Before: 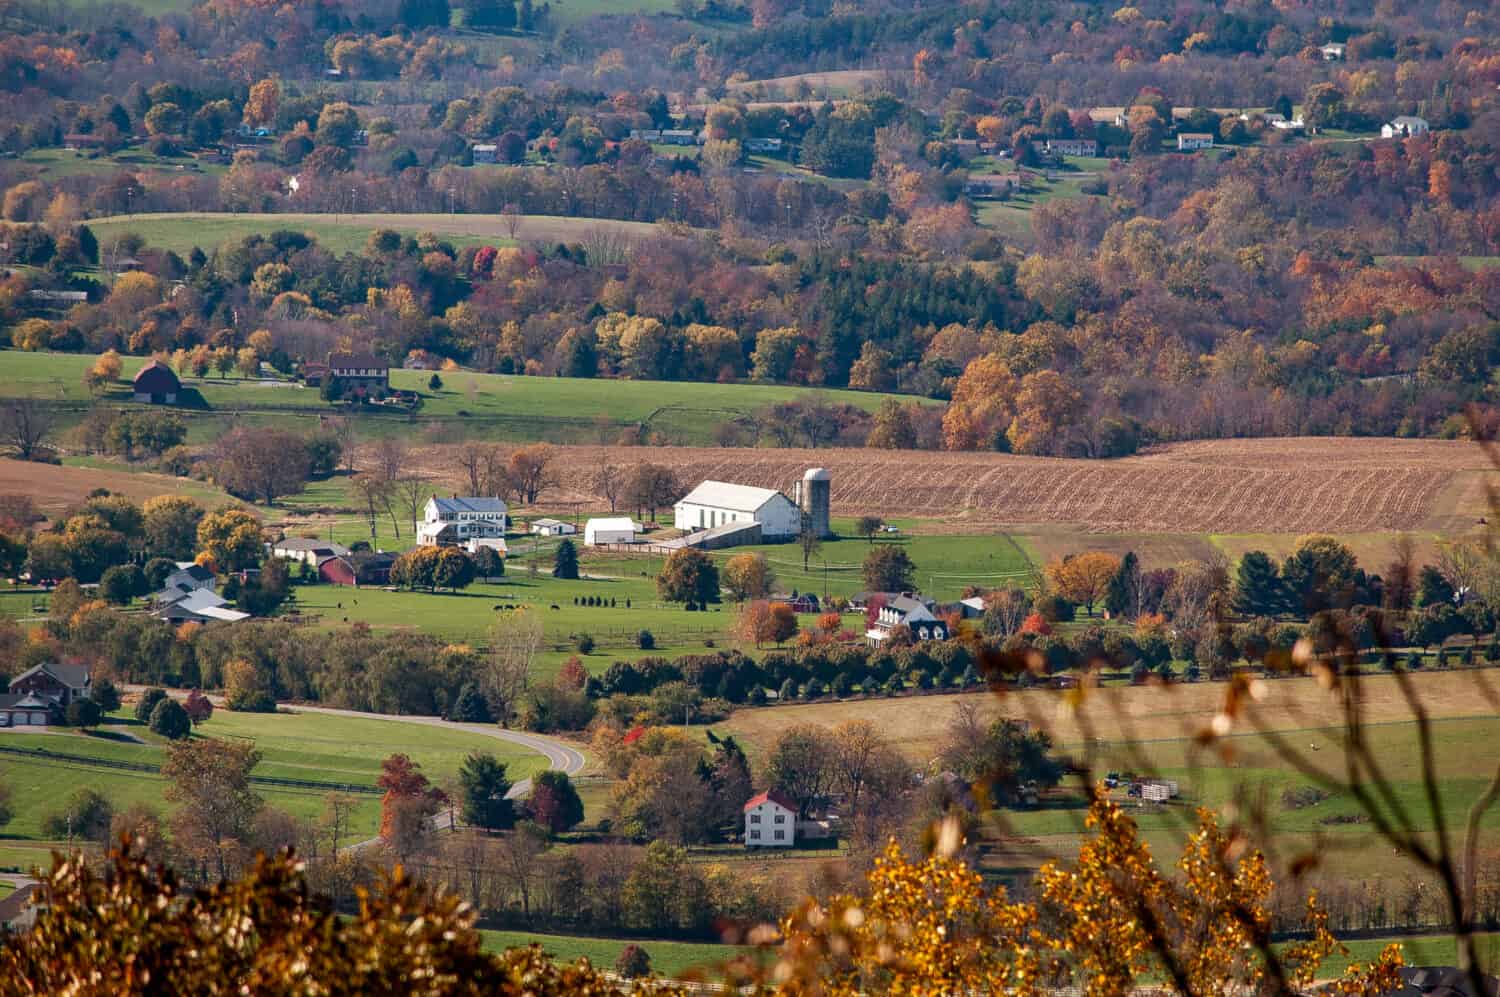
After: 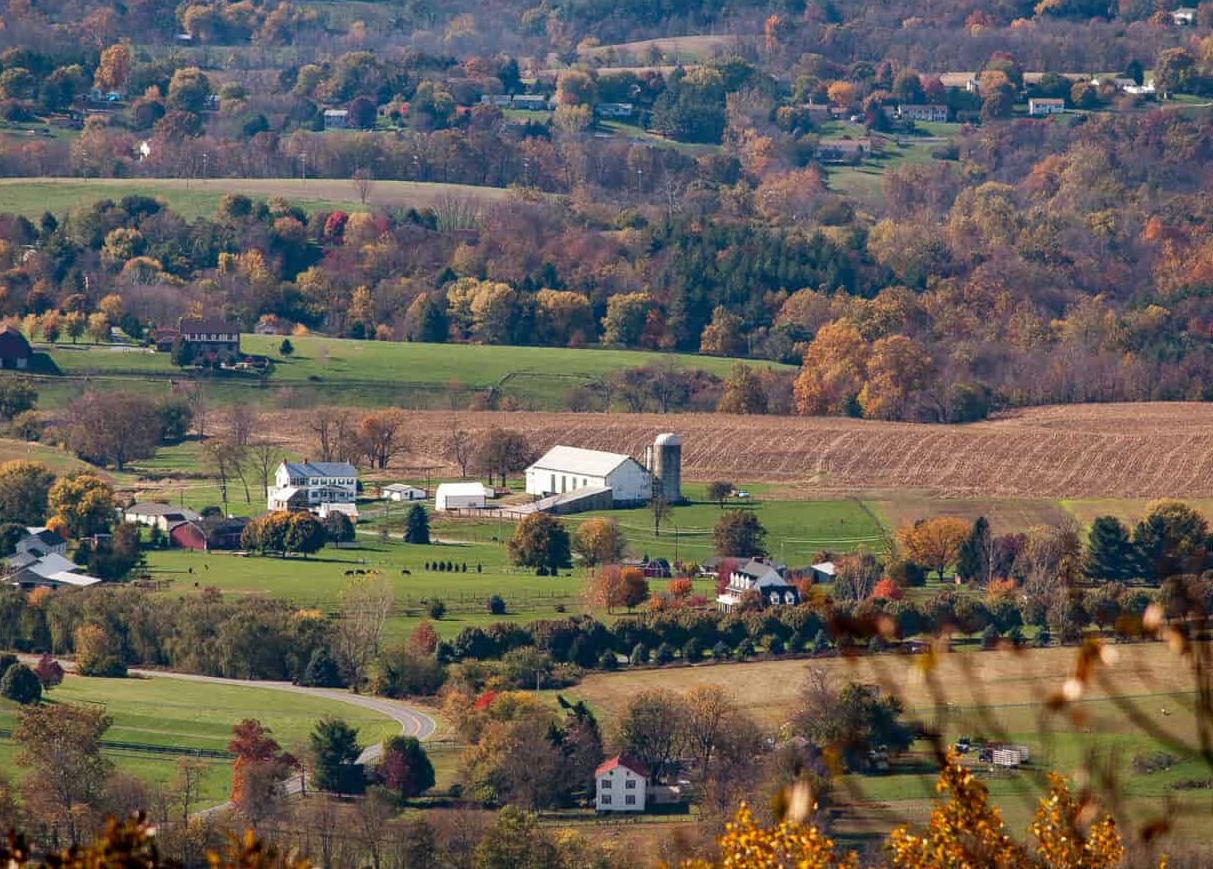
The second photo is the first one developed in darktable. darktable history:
crop: left 9.938%, top 3.53%, right 9.188%, bottom 9.306%
